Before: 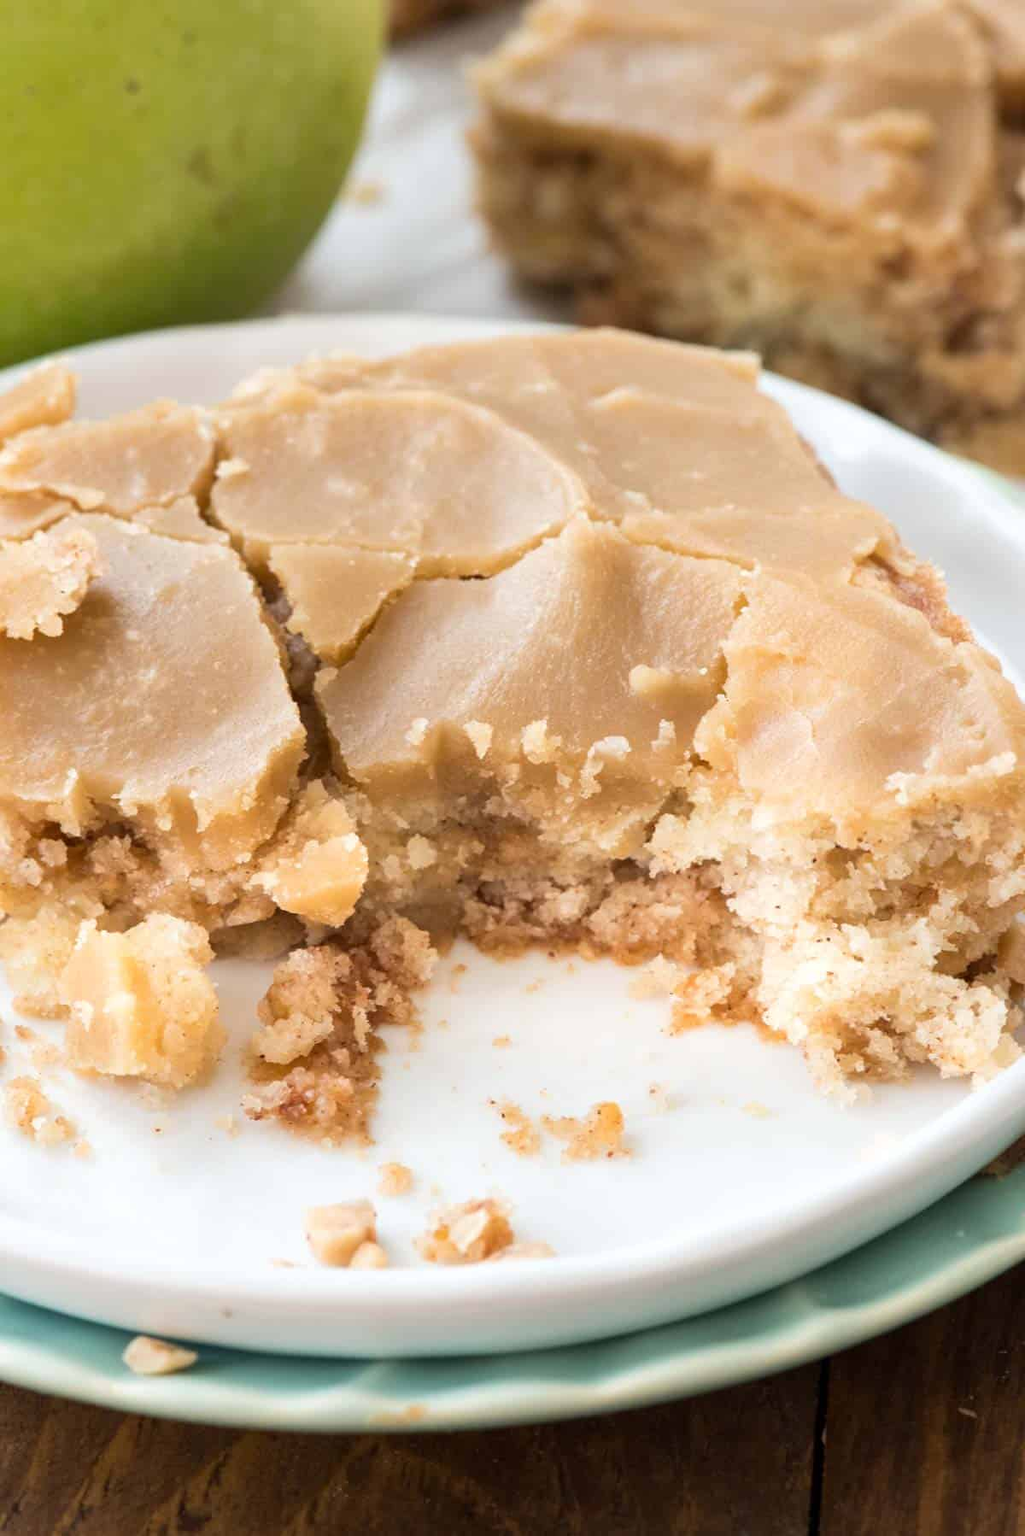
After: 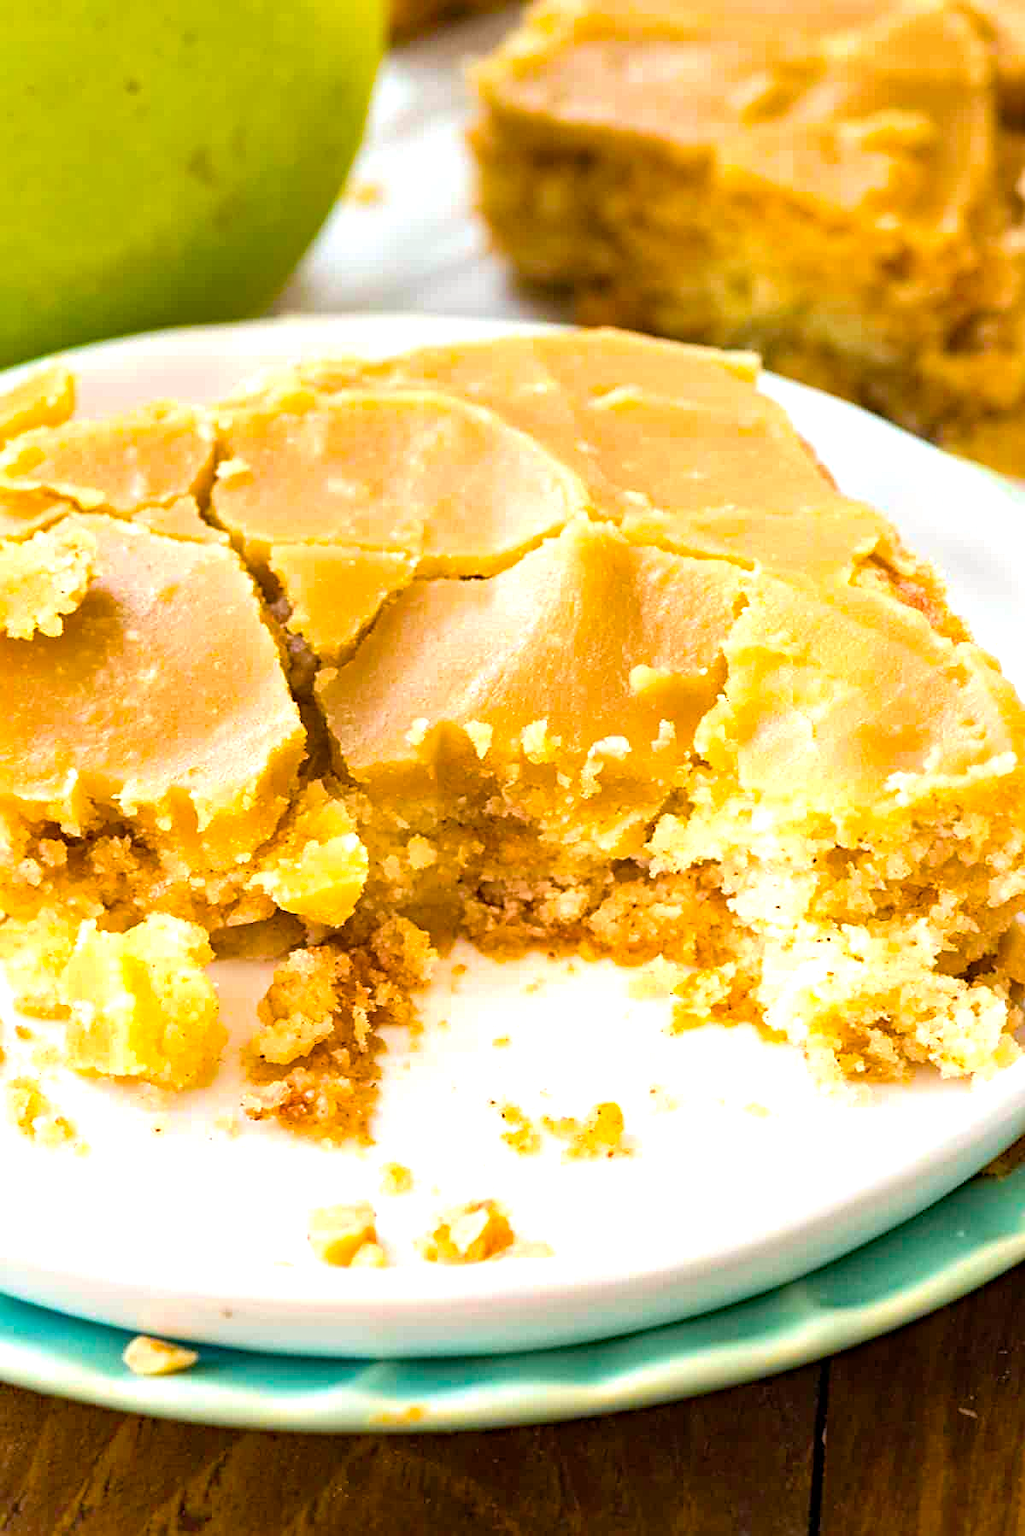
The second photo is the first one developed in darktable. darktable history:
sharpen: on, module defaults
exposure: exposure 0.773 EV, compensate highlight preservation false
color balance rgb: linear chroma grading › global chroma 15.276%, perceptual saturation grading › global saturation 29.659%, perceptual brilliance grading › global brilliance -1.23%, perceptual brilliance grading › highlights -1.584%, perceptual brilliance grading › mid-tones -0.549%, perceptual brilliance grading › shadows -0.765%, global vibrance 20%
haze removal: strength 0.297, distance 0.254, compatibility mode true, adaptive false
